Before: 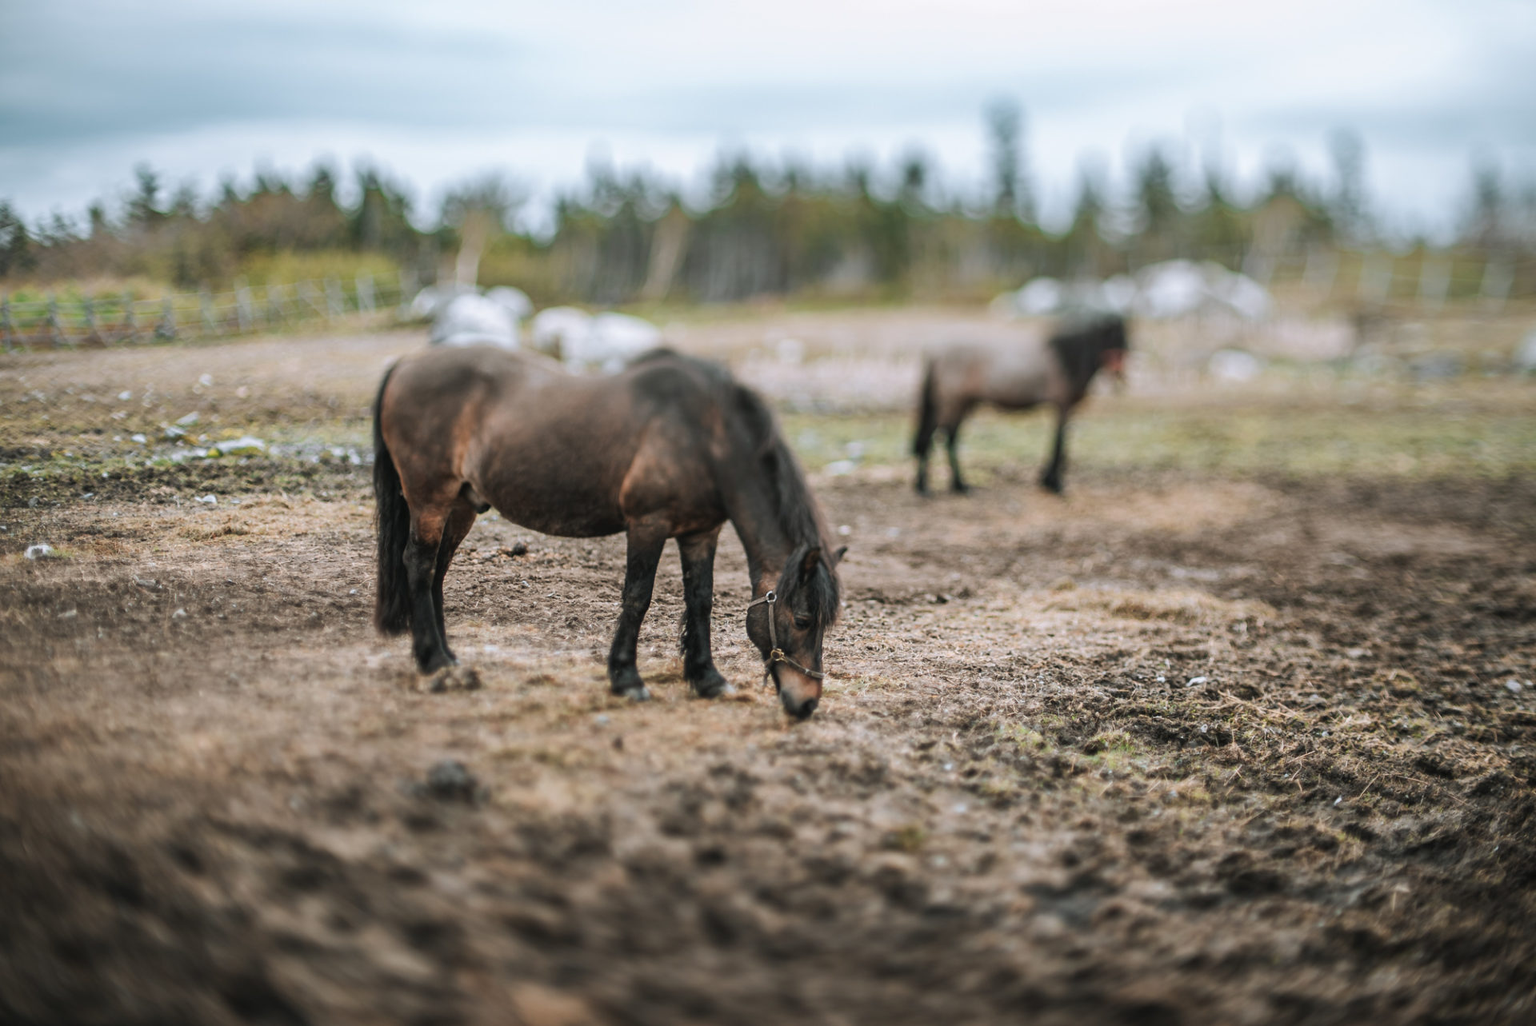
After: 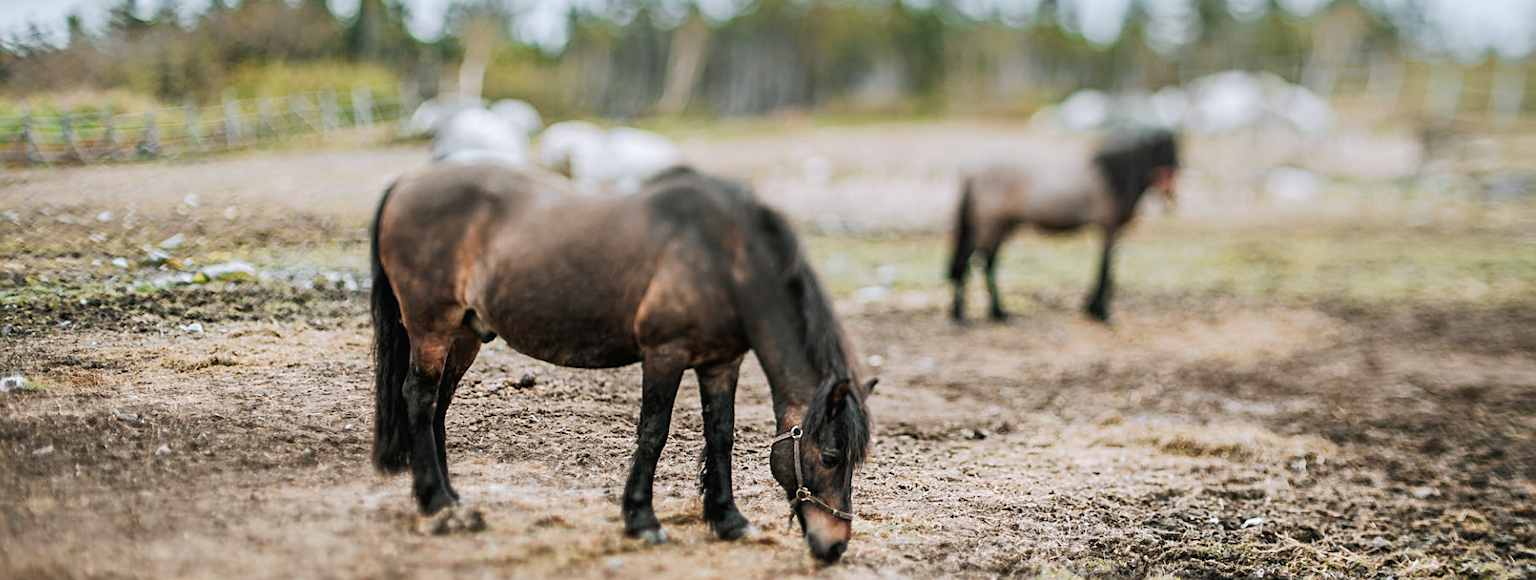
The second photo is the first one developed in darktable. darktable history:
tone curve: curves: ch0 [(0, 0.013) (0.054, 0.018) (0.205, 0.191) (0.289, 0.292) (0.39, 0.424) (0.493, 0.551) (0.666, 0.743) (0.795, 0.841) (1, 0.998)]; ch1 [(0, 0) (0.385, 0.343) (0.439, 0.415) (0.494, 0.495) (0.501, 0.501) (0.51, 0.509) (0.54, 0.552) (0.586, 0.614) (0.66, 0.706) (0.783, 0.804) (1, 1)]; ch2 [(0, 0) (0.32, 0.281) (0.403, 0.399) (0.441, 0.428) (0.47, 0.469) (0.498, 0.496) (0.524, 0.538) (0.566, 0.579) (0.633, 0.665) (0.7, 0.711) (1, 1)], preserve colors none
sharpen: on, module defaults
crop: left 1.82%, top 18.905%, right 4.765%, bottom 28.203%
